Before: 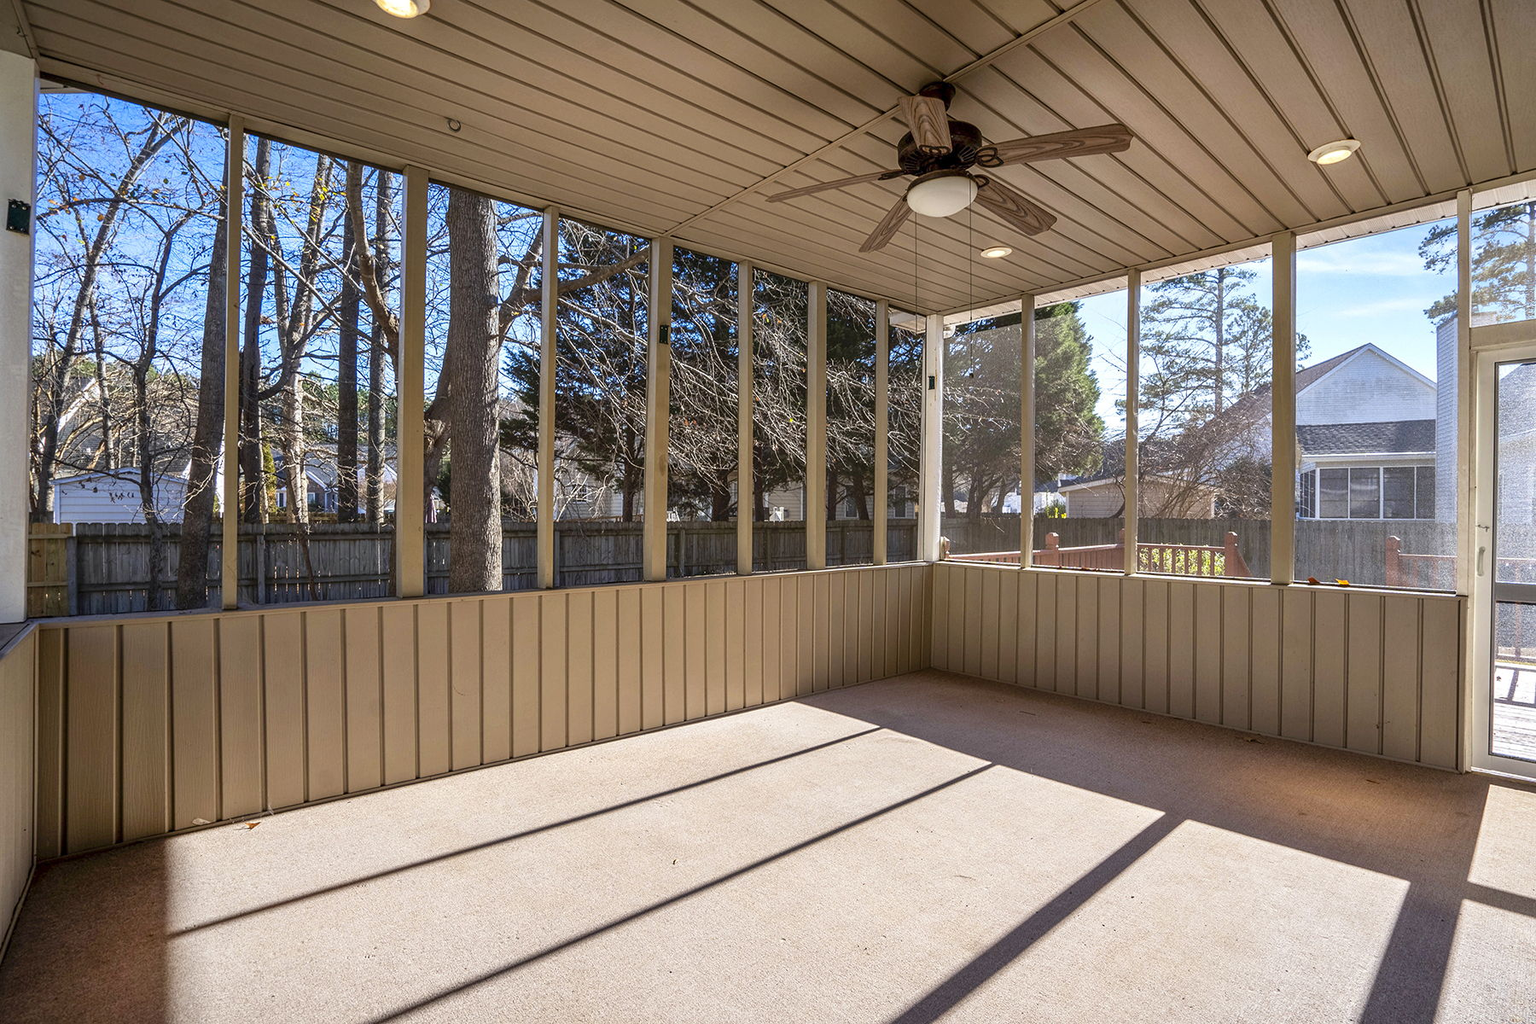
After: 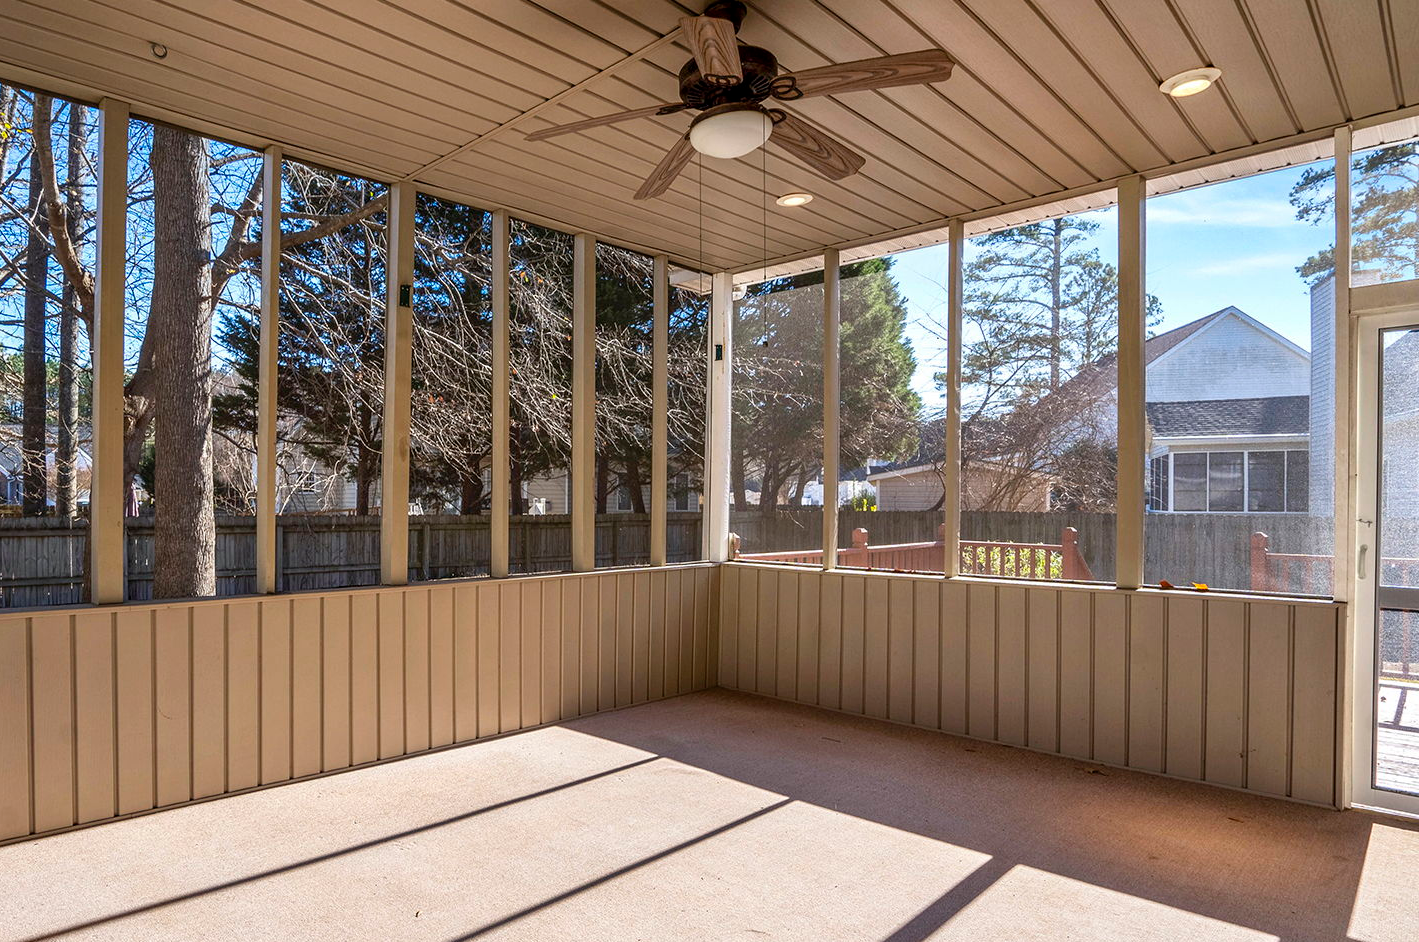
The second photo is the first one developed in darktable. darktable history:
crop and rotate: left 20.759%, top 8.076%, right 0.387%, bottom 13.356%
